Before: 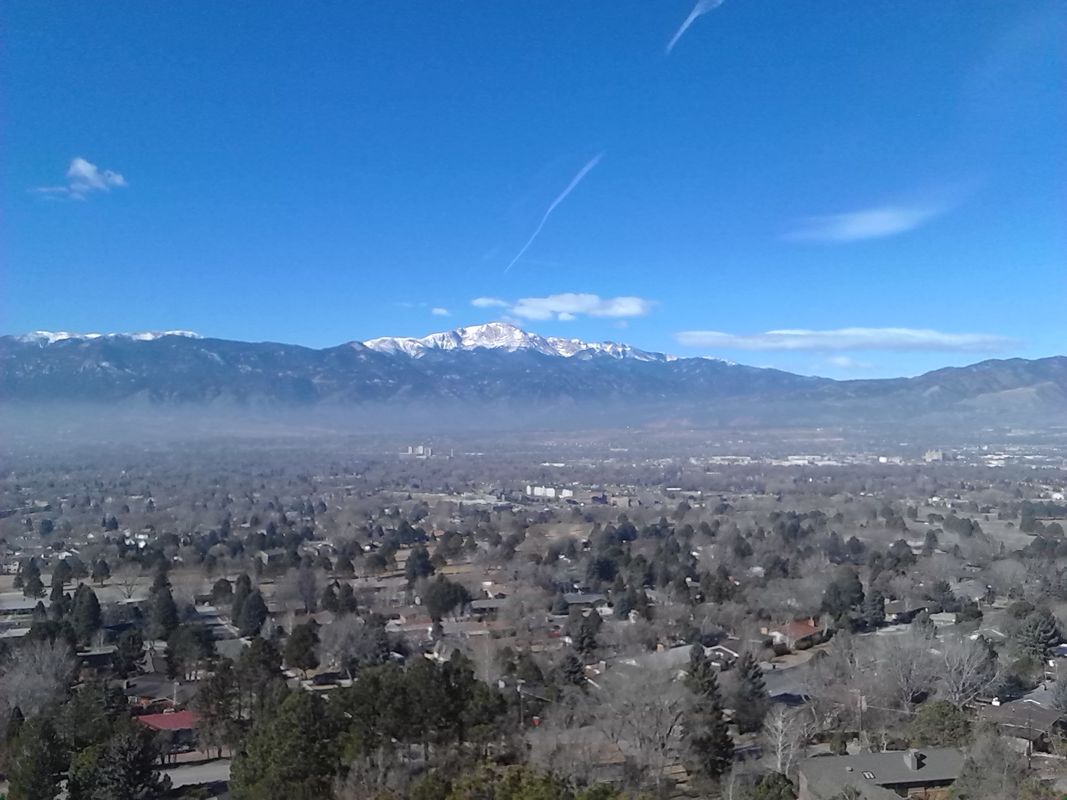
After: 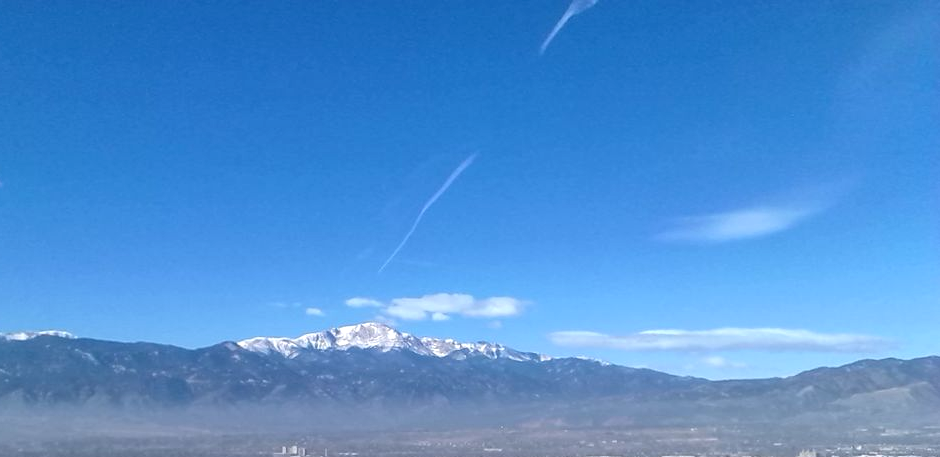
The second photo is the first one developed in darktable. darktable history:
crop and rotate: left 11.812%, bottom 42.776%
local contrast: on, module defaults
